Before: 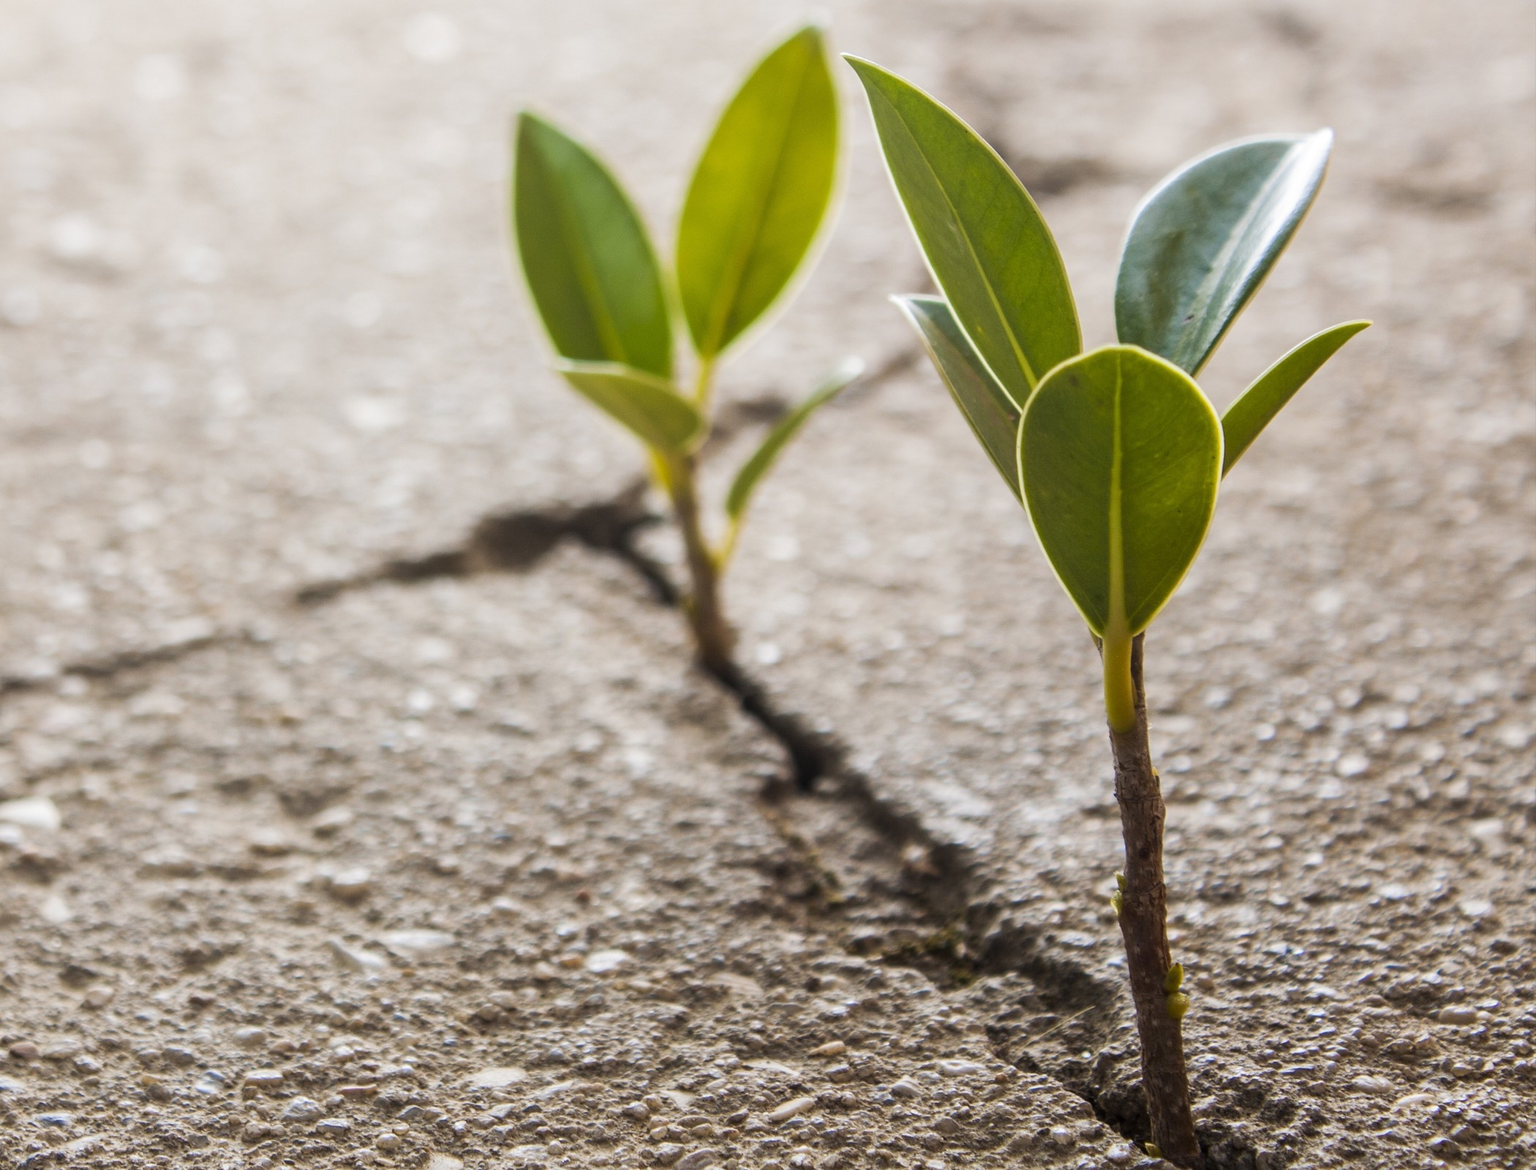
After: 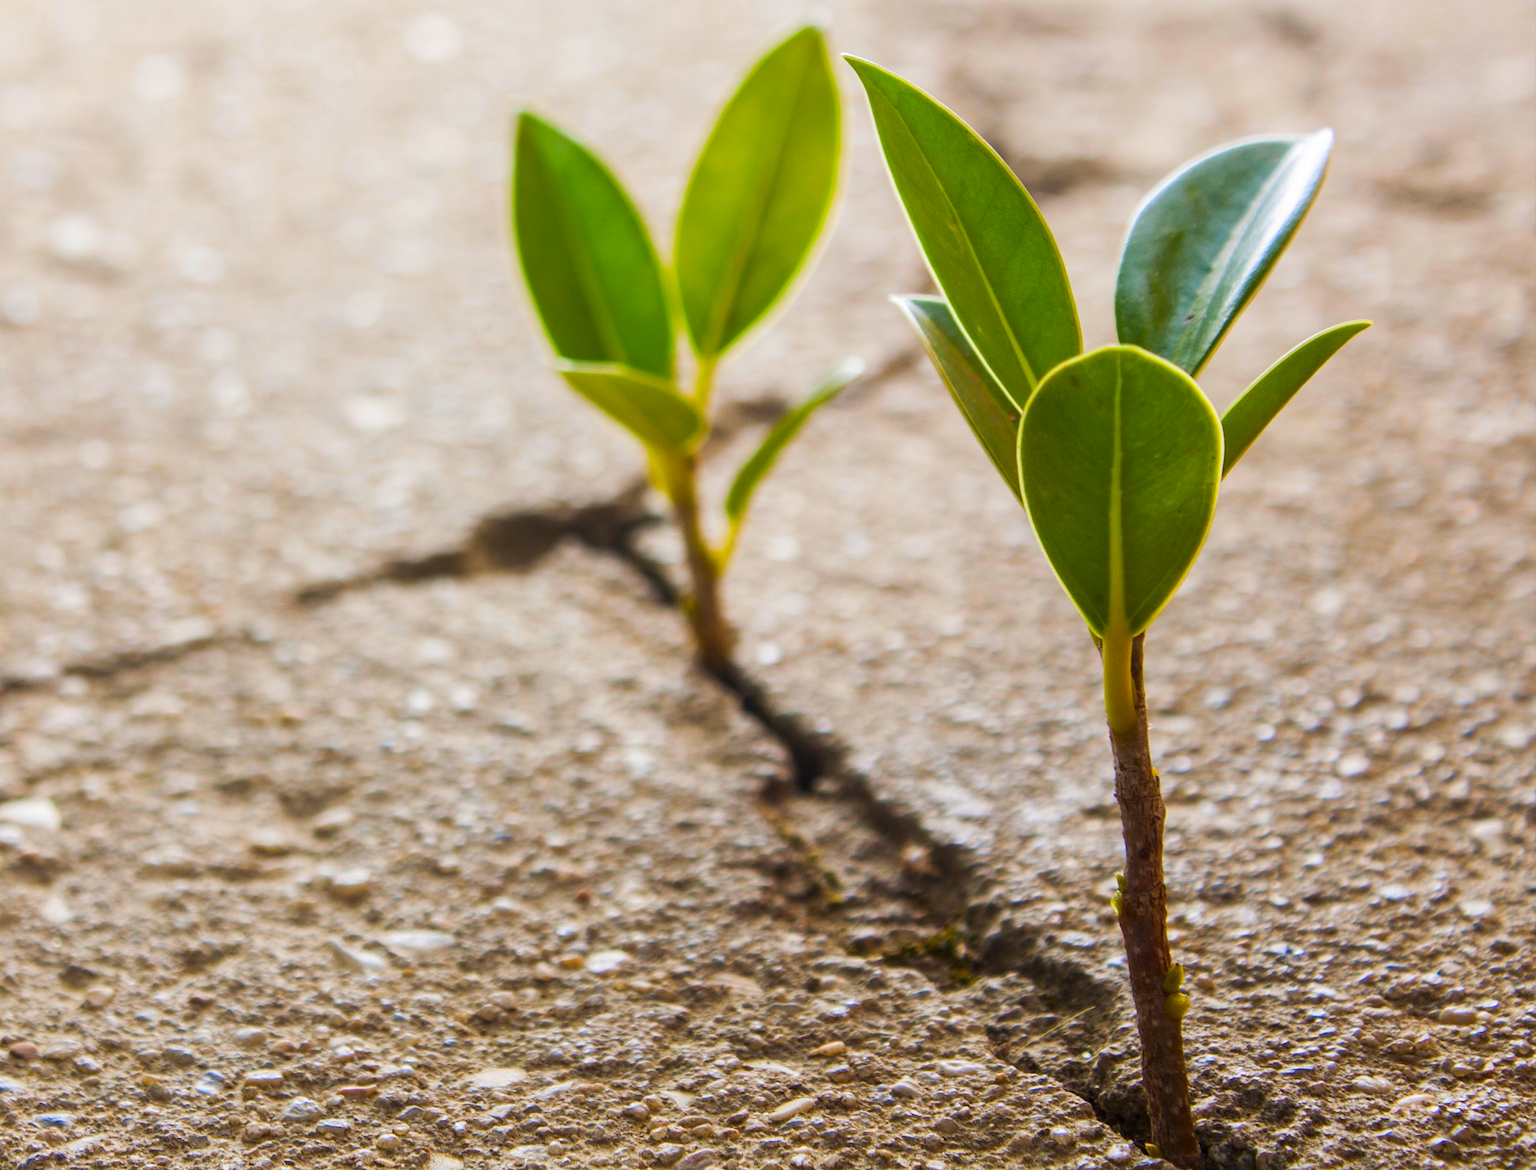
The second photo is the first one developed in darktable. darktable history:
color correction: highlights b* 0.013, saturation 1.86
